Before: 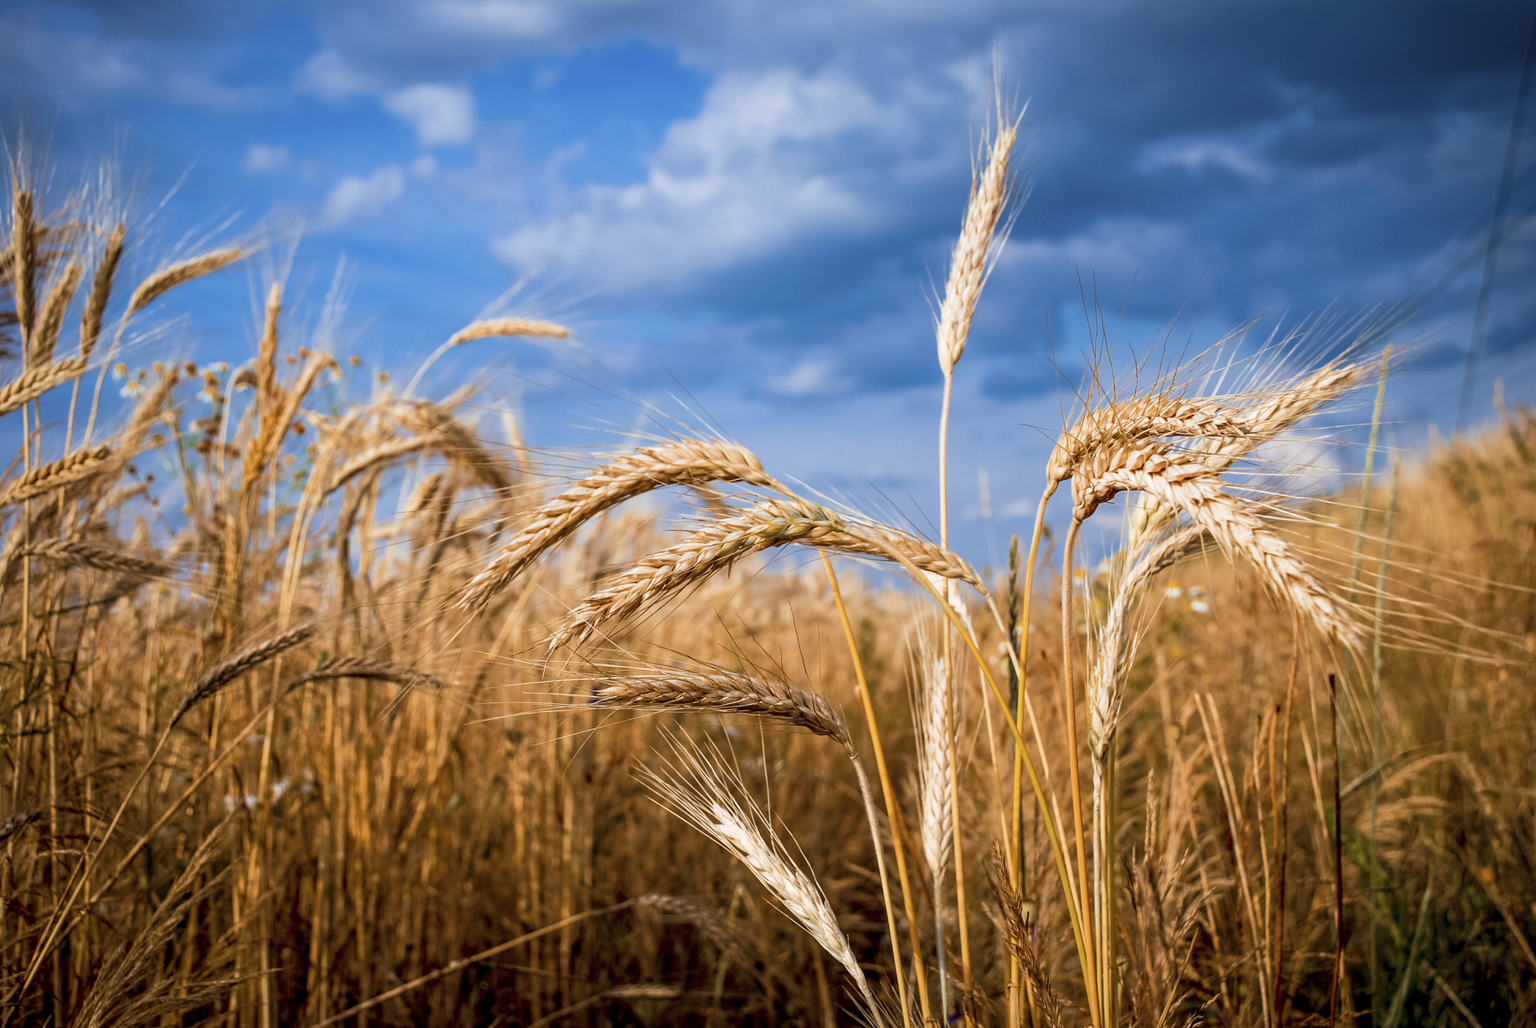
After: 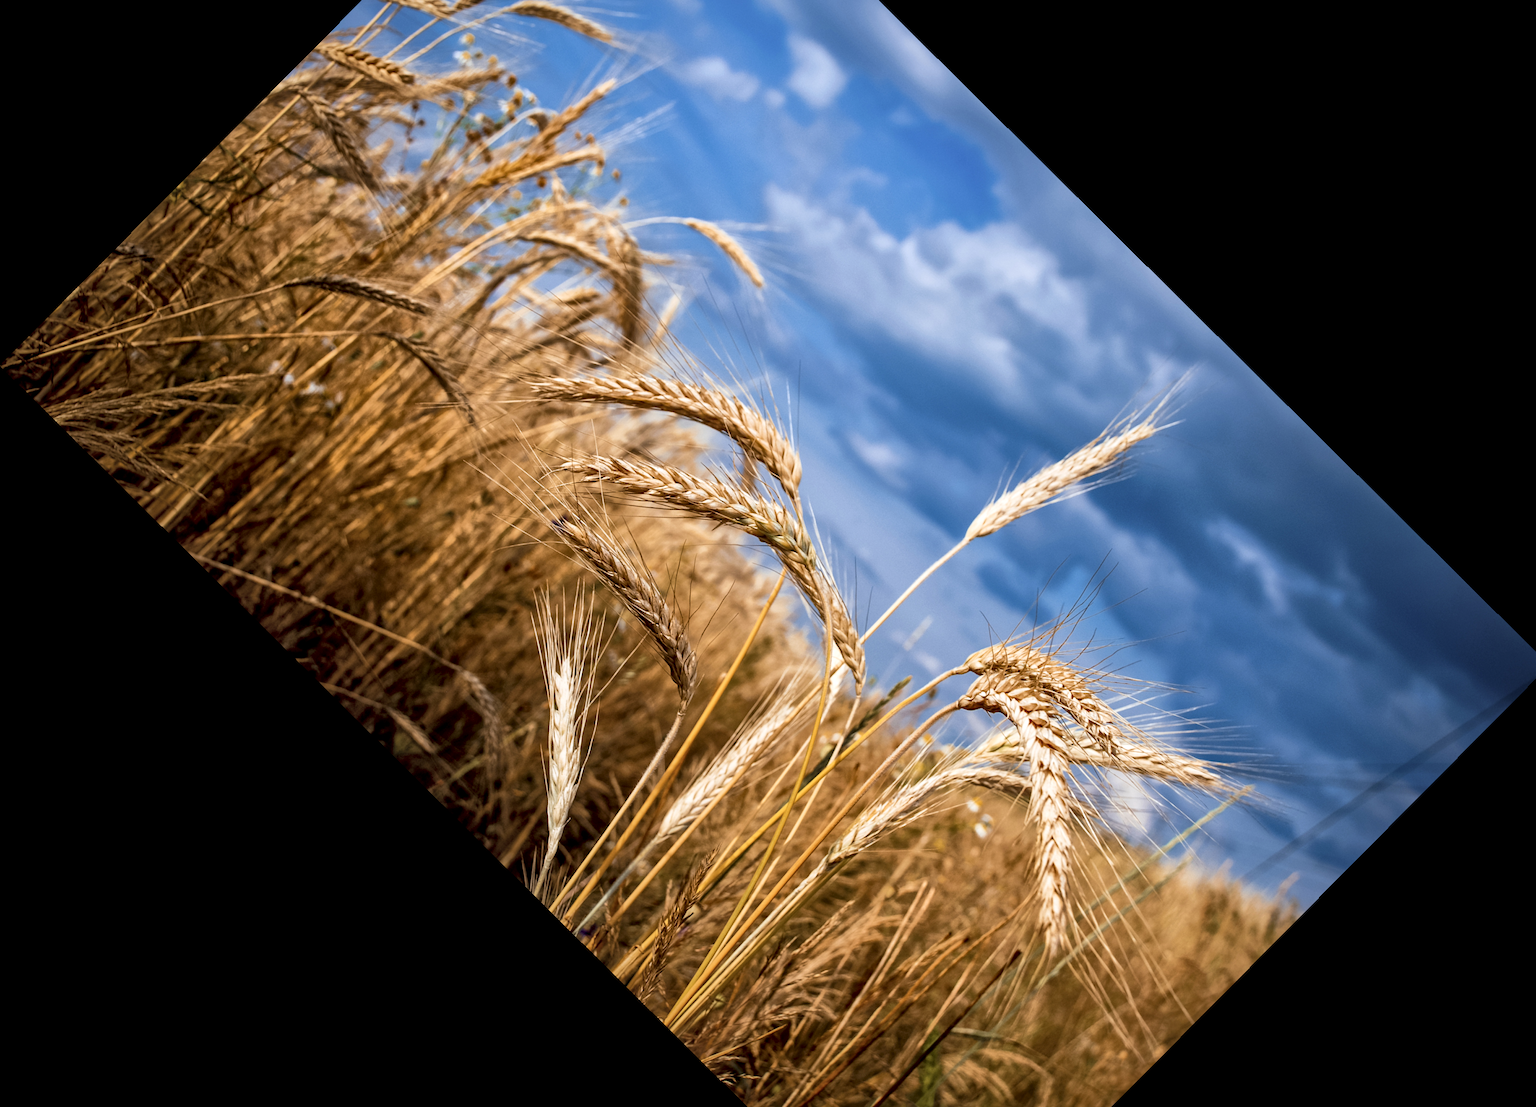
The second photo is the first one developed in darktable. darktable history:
local contrast: mode bilateral grid, contrast 20, coarseness 49, detail 150%, midtone range 0.2
crop and rotate: angle -44.75°, top 16.673%, right 0.796%, bottom 11.651%
